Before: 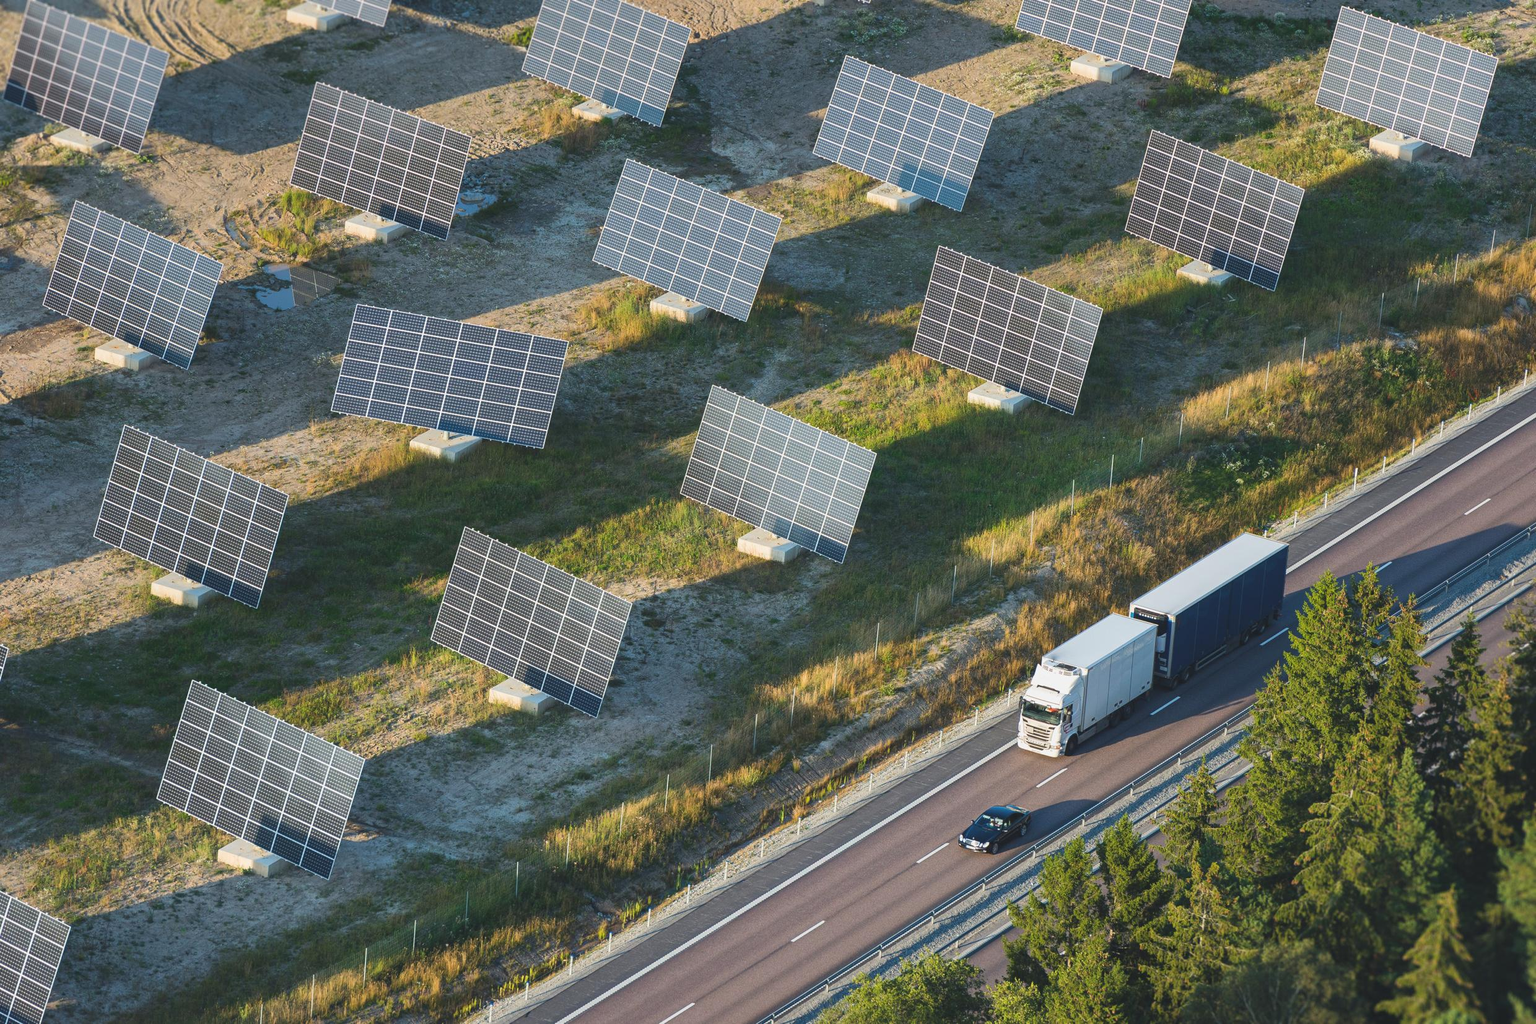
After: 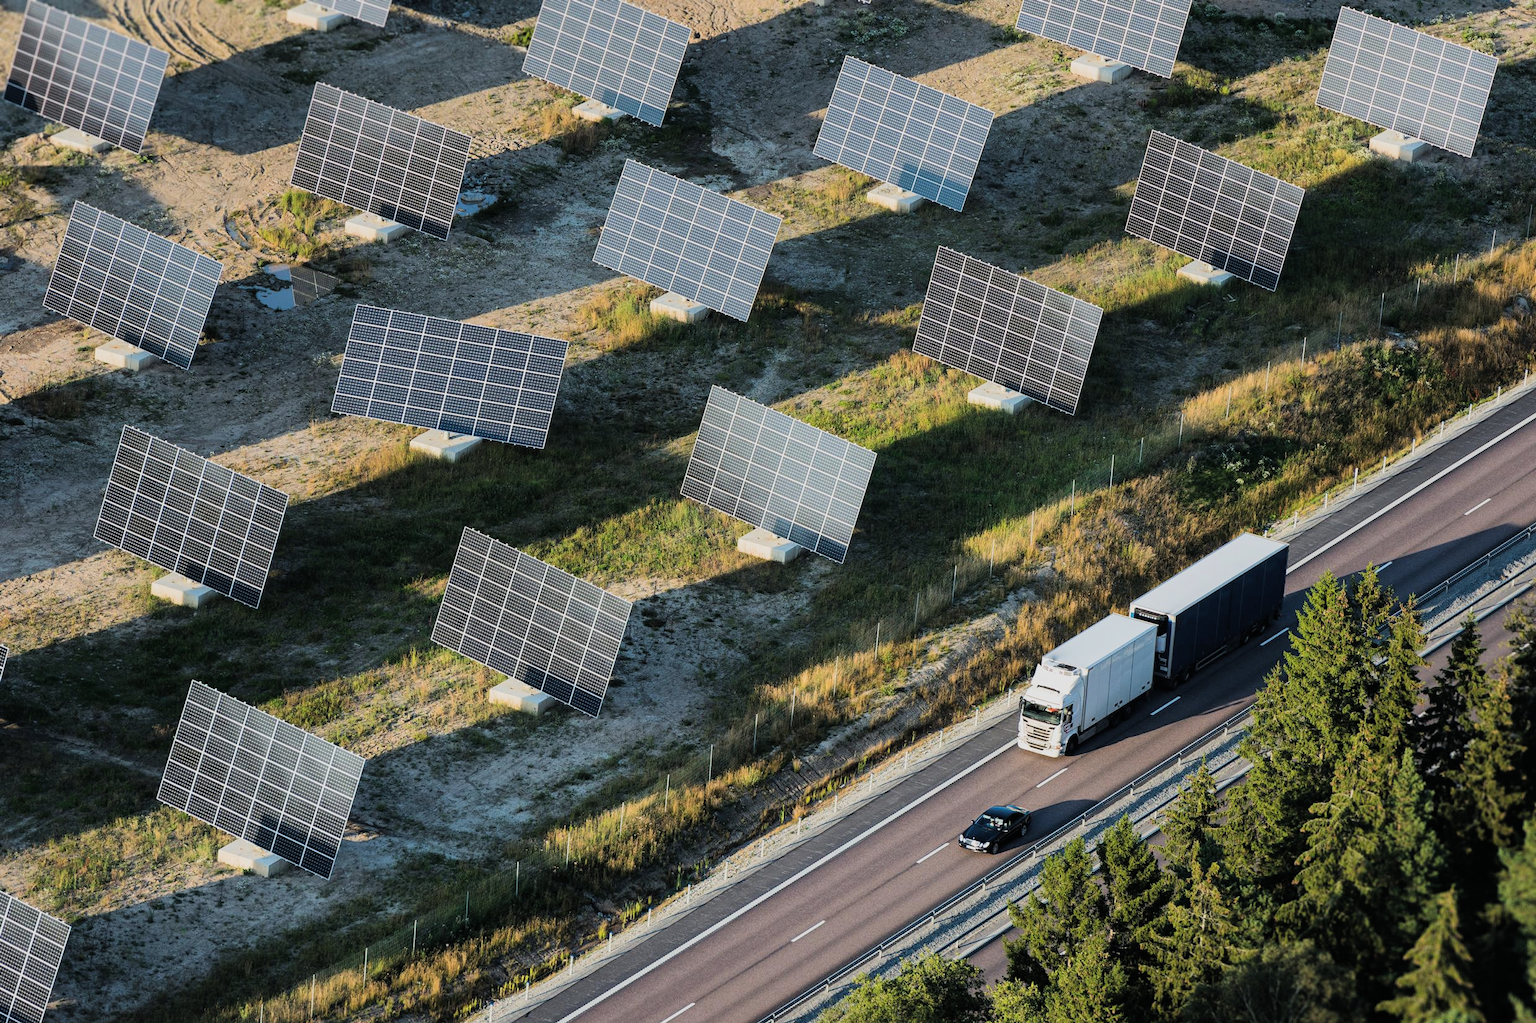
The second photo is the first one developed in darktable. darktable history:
filmic rgb: black relative exposure -5.11 EV, white relative exposure 3.96 EV, hardness 2.89, contrast 1.394, highlights saturation mix -30.79%
